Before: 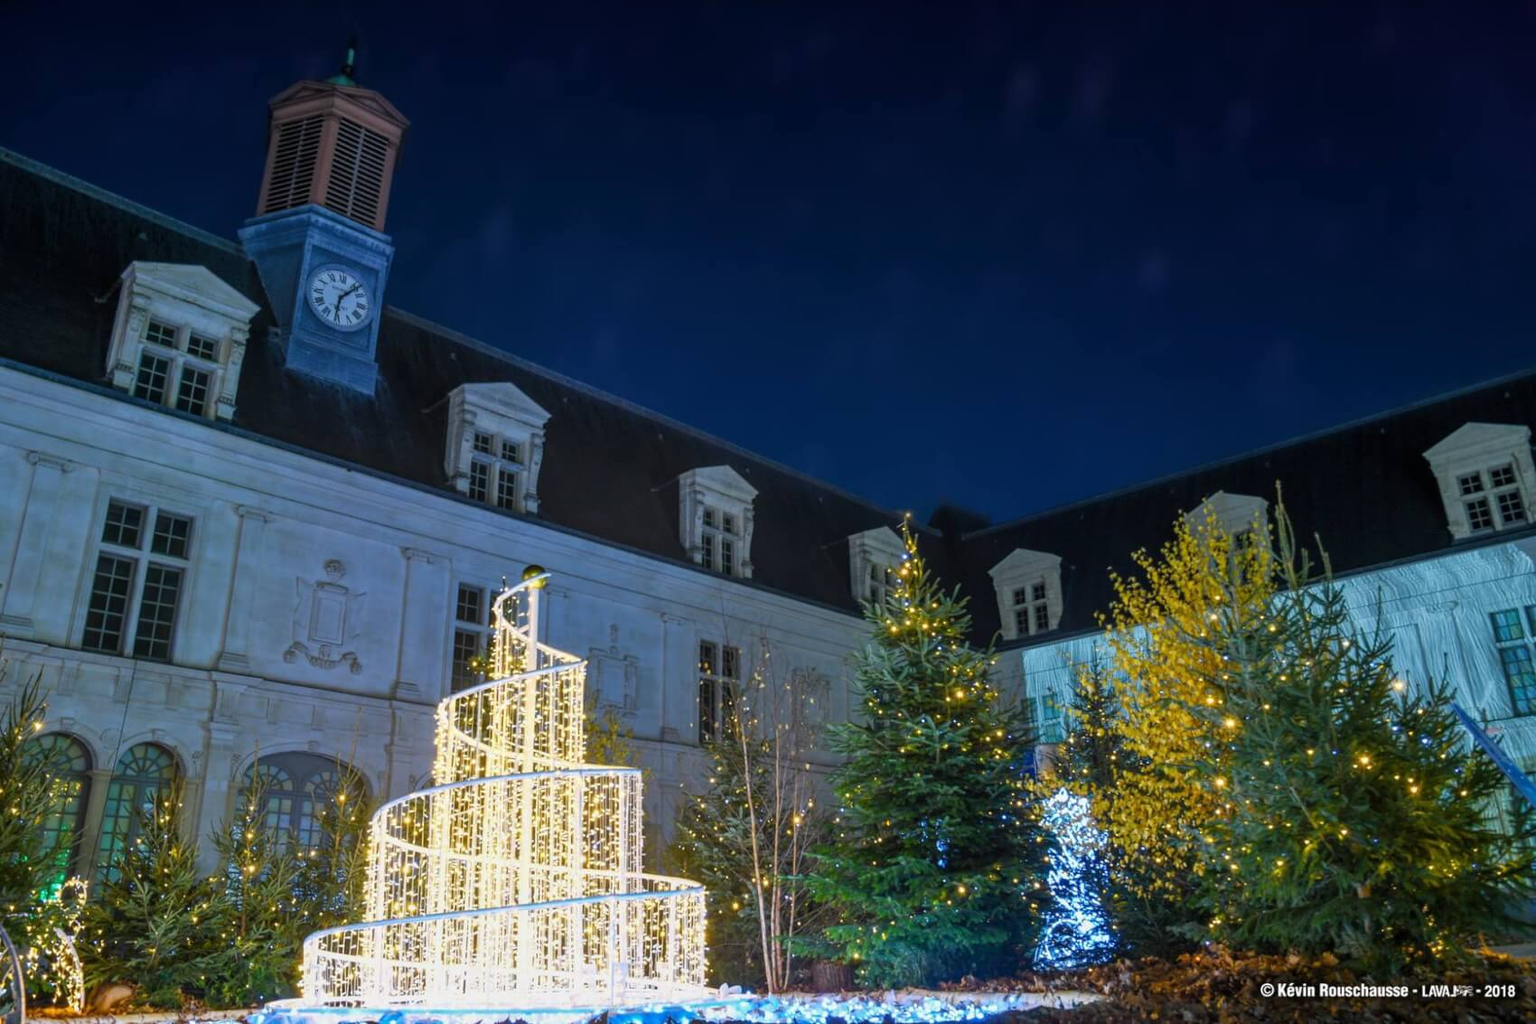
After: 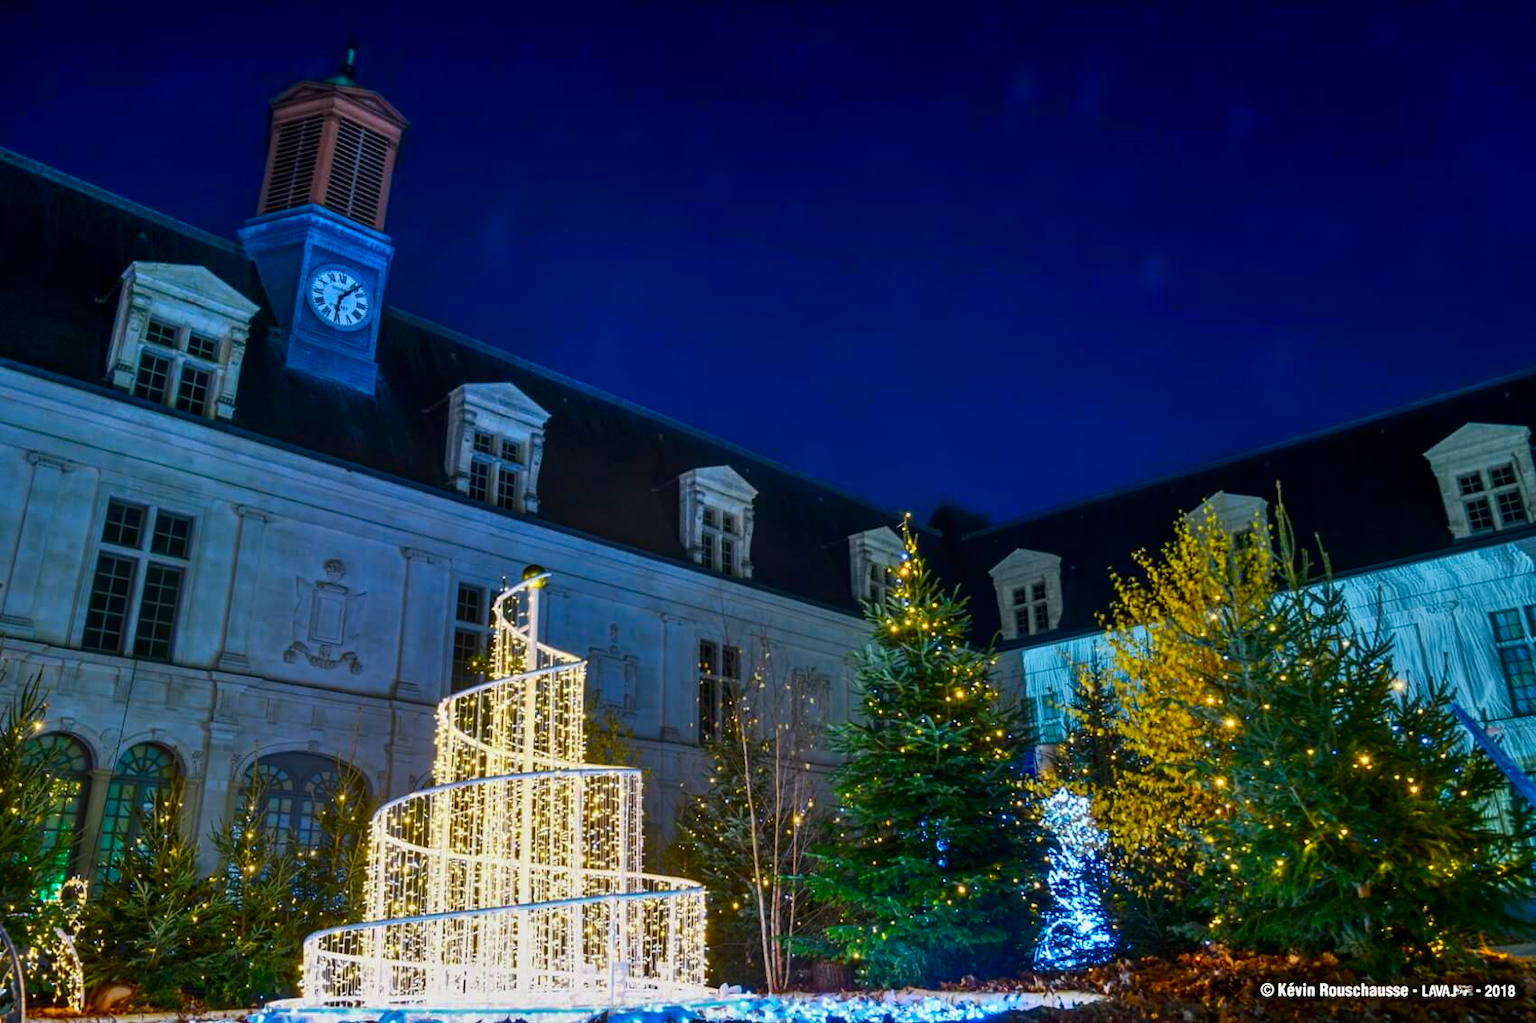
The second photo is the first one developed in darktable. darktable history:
shadows and highlights: soften with gaussian
contrast brightness saturation: brightness -0.25, saturation 0.2
